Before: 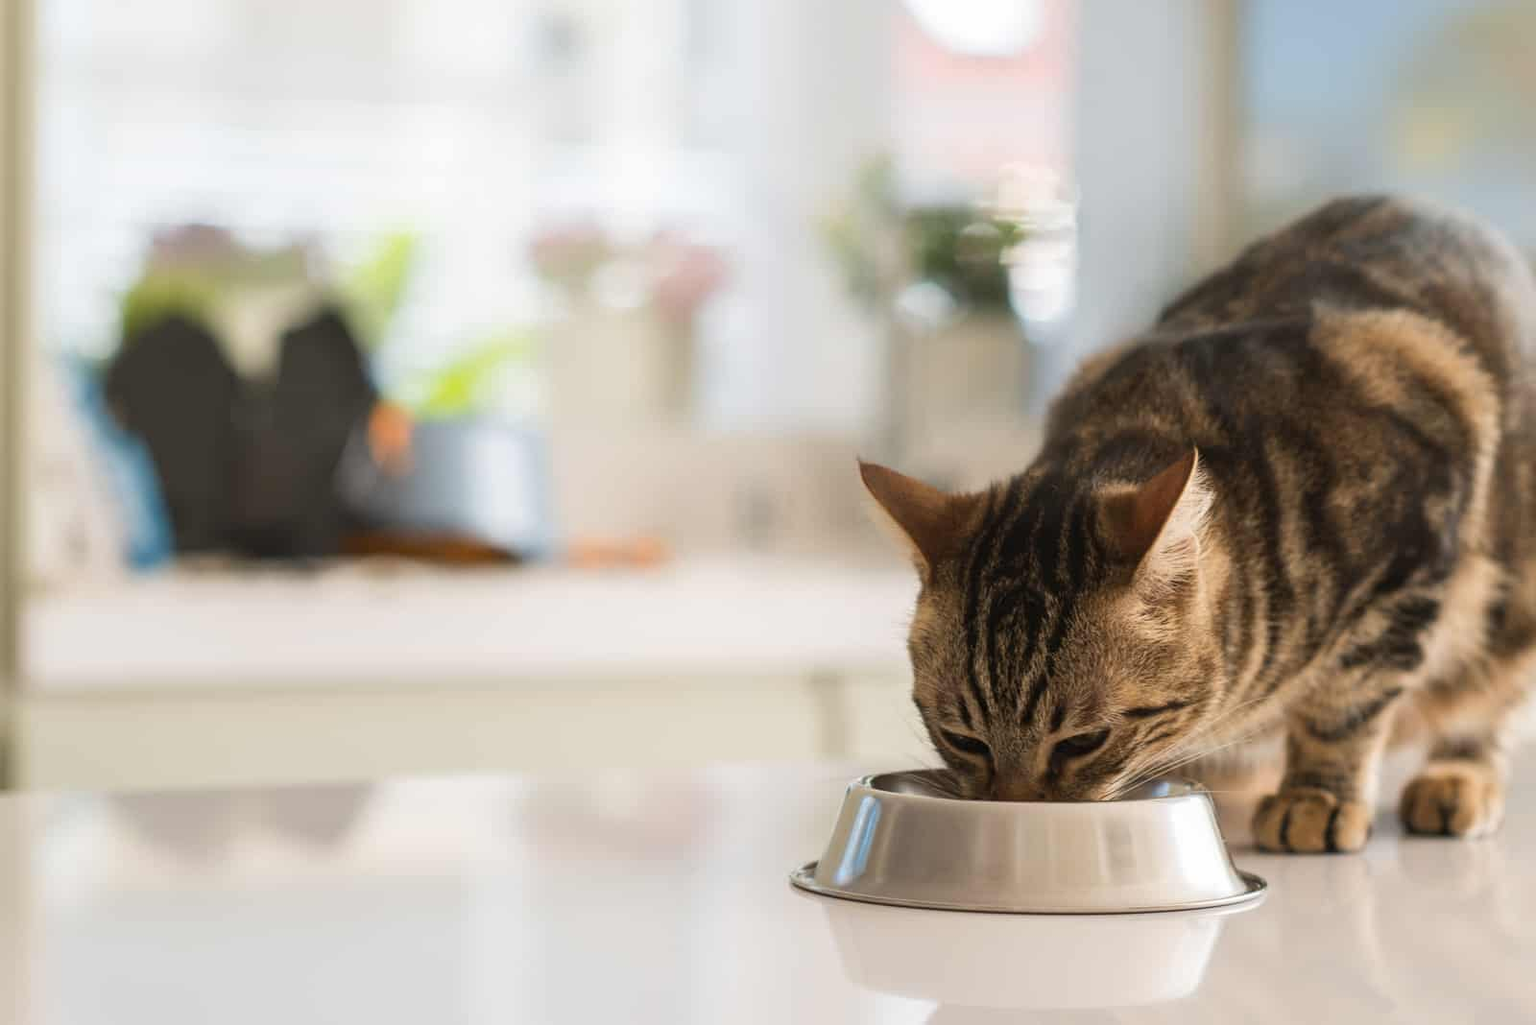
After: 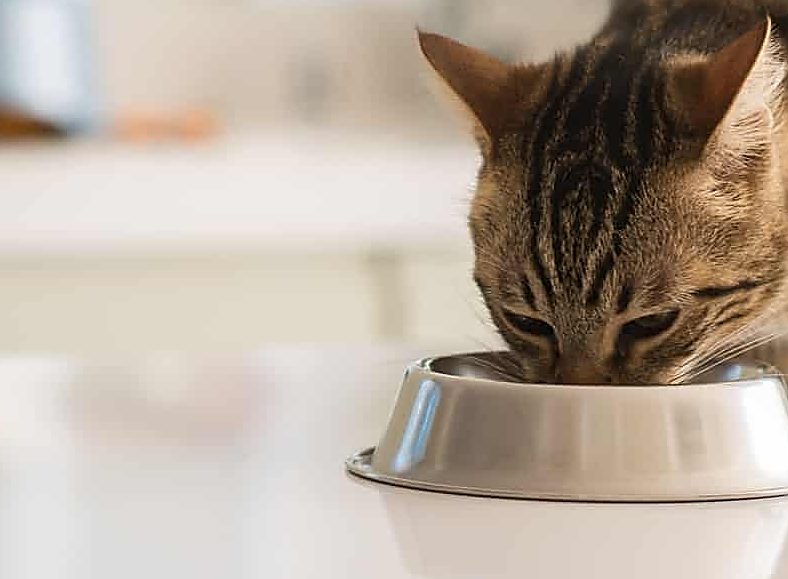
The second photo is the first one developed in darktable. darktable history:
crop: left 29.831%, top 42.205%, right 20.88%, bottom 3.5%
sharpen: radius 1.423, amount 1.241, threshold 0.758
